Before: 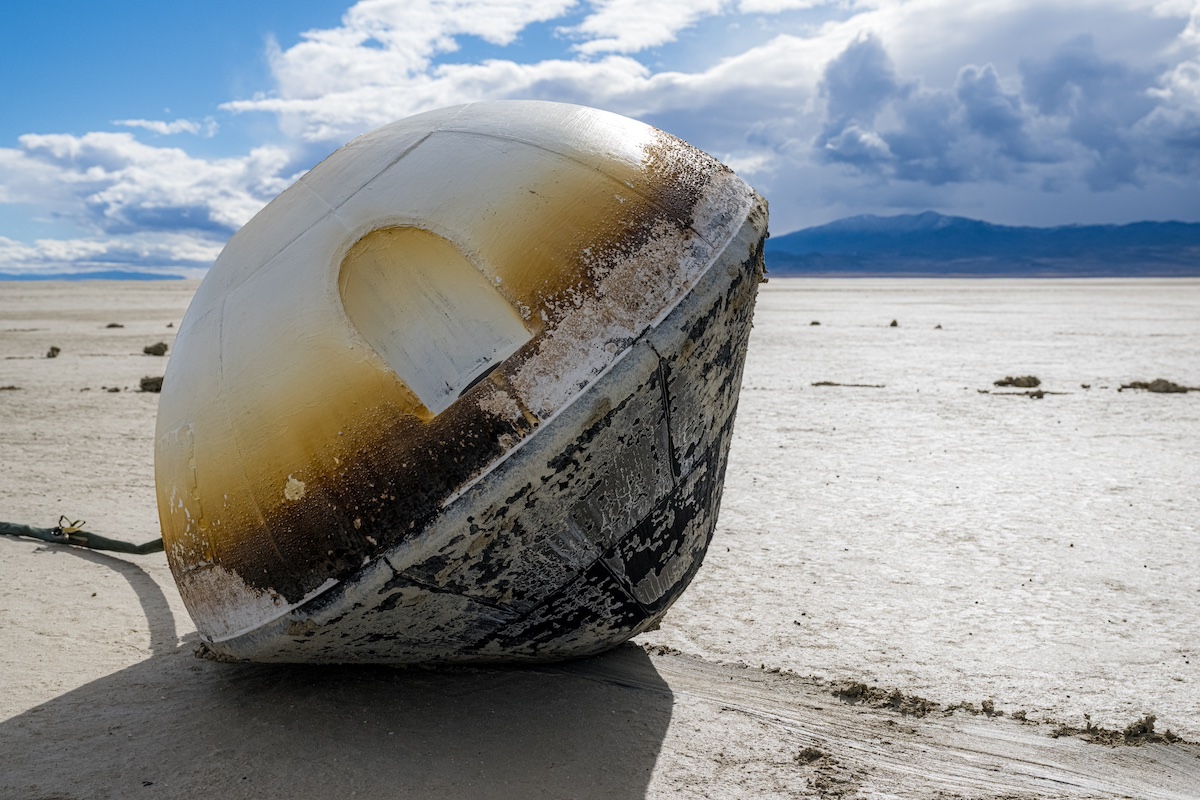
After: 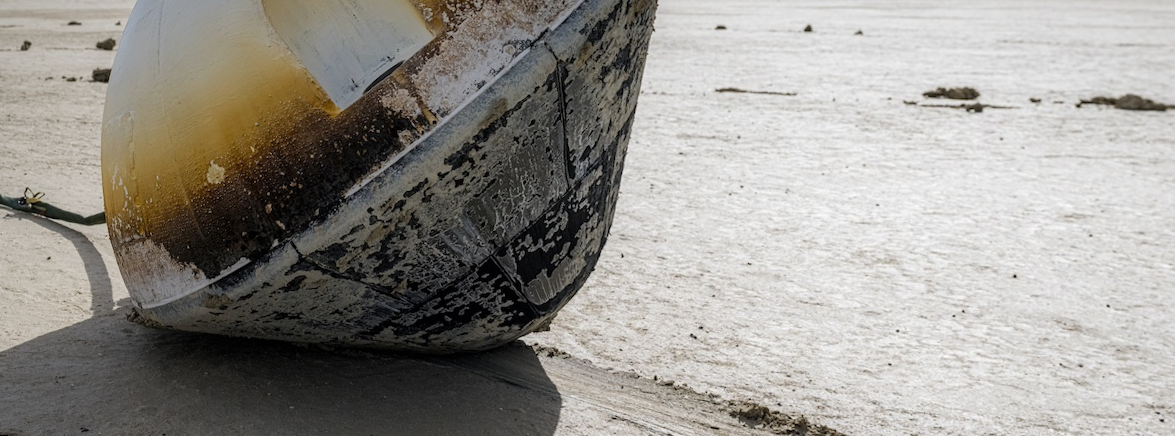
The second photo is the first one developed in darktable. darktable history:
rotate and perspective: rotation 1.69°, lens shift (vertical) -0.023, lens shift (horizontal) -0.291, crop left 0.025, crop right 0.988, crop top 0.092, crop bottom 0.842
crop and rotate: top 36.435%
